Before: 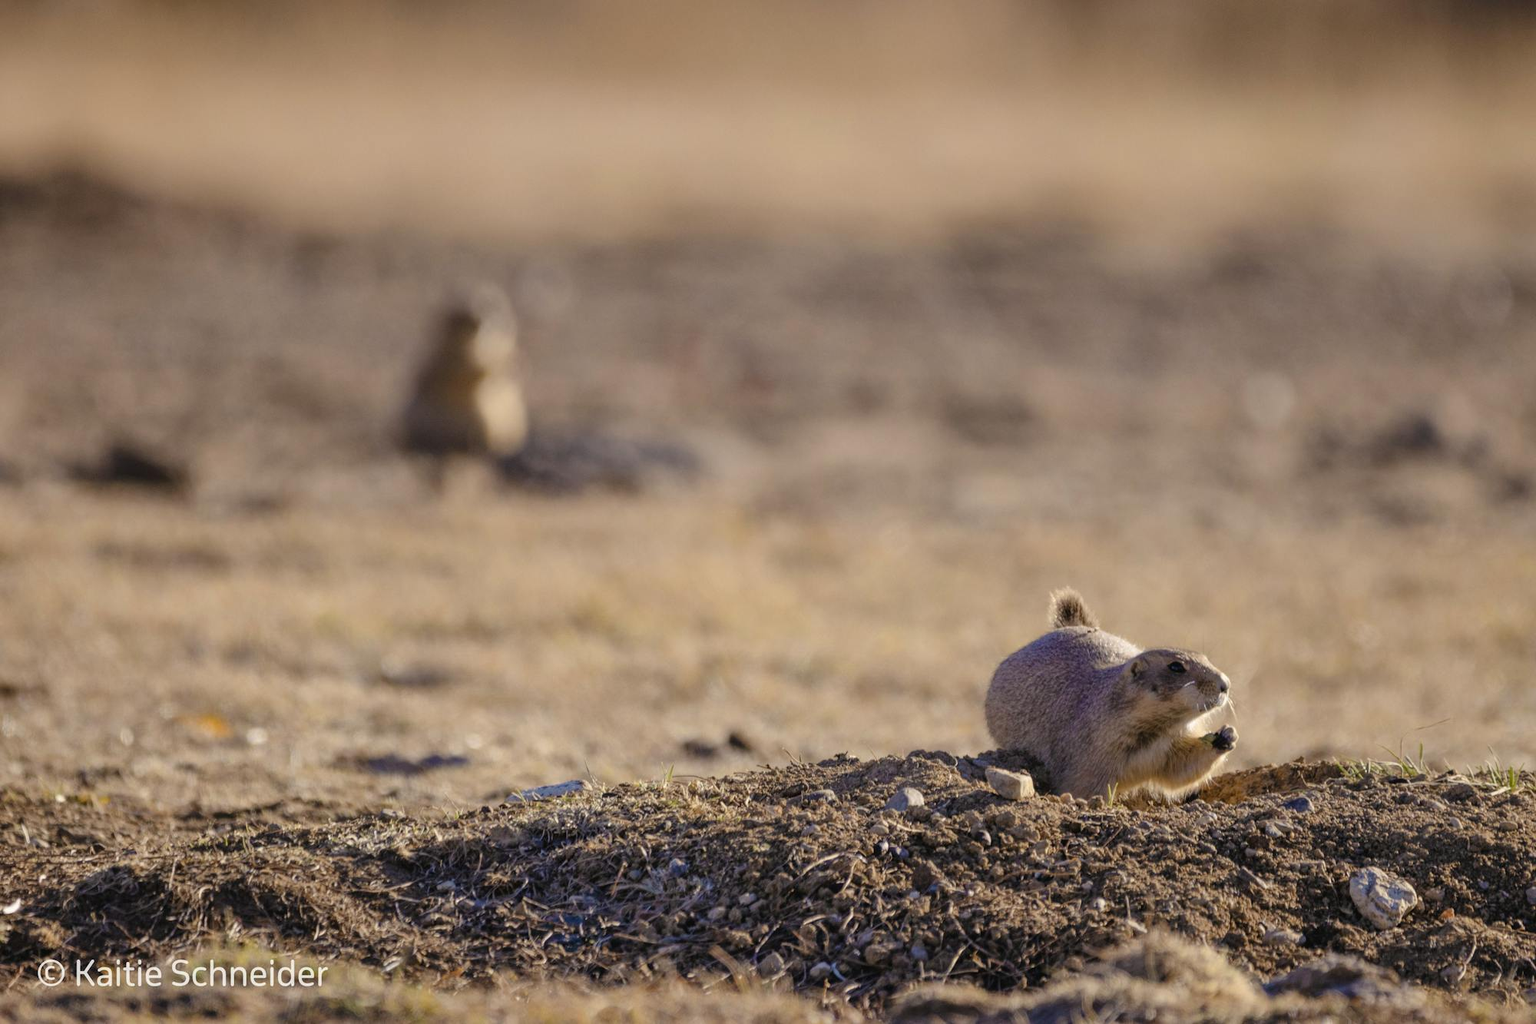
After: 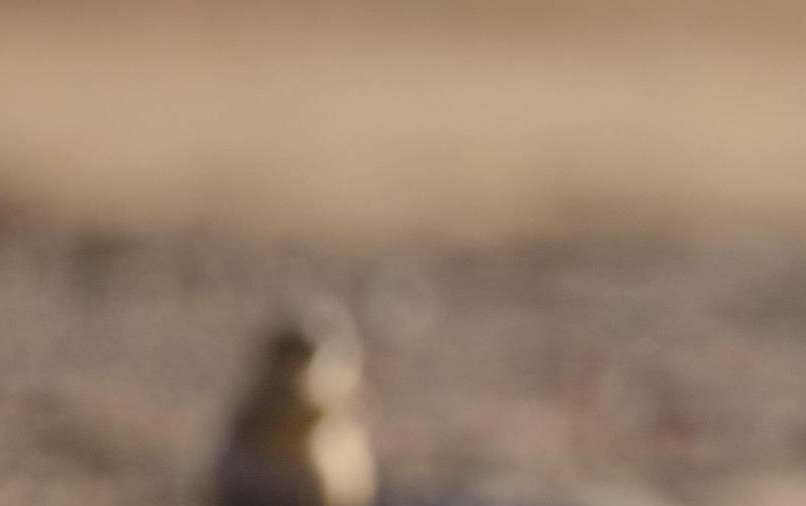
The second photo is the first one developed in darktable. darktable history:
crop: left 15.535%, top 5.444%, right 44.127%, bottom 56.559%
